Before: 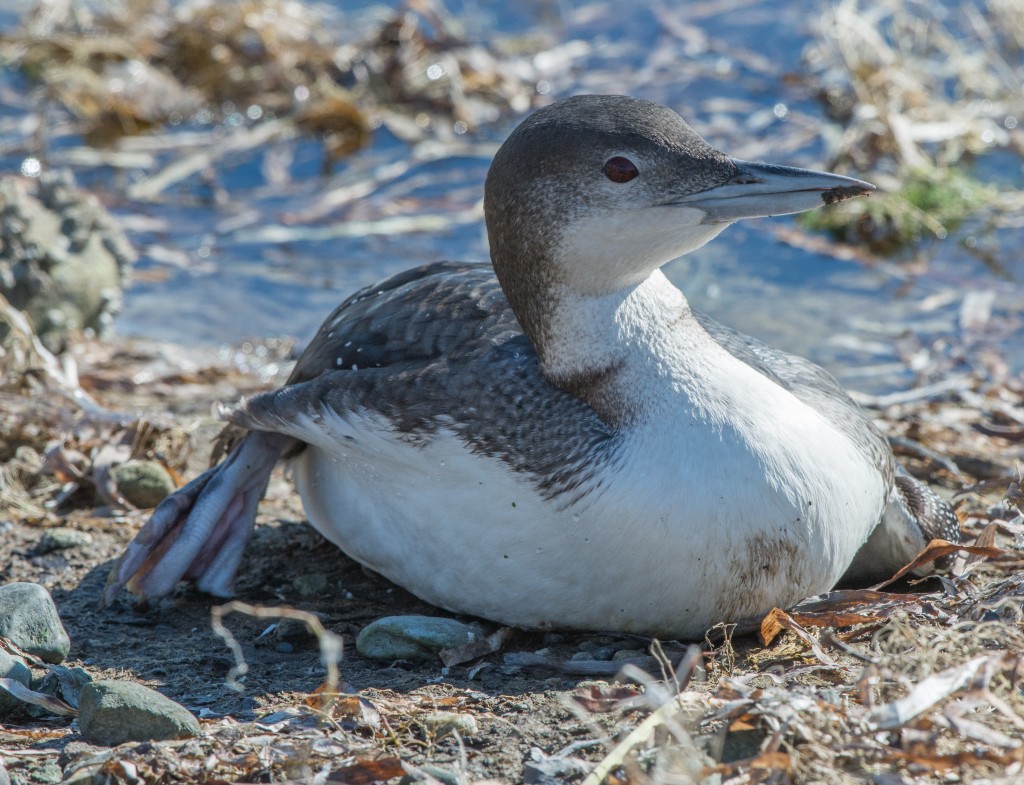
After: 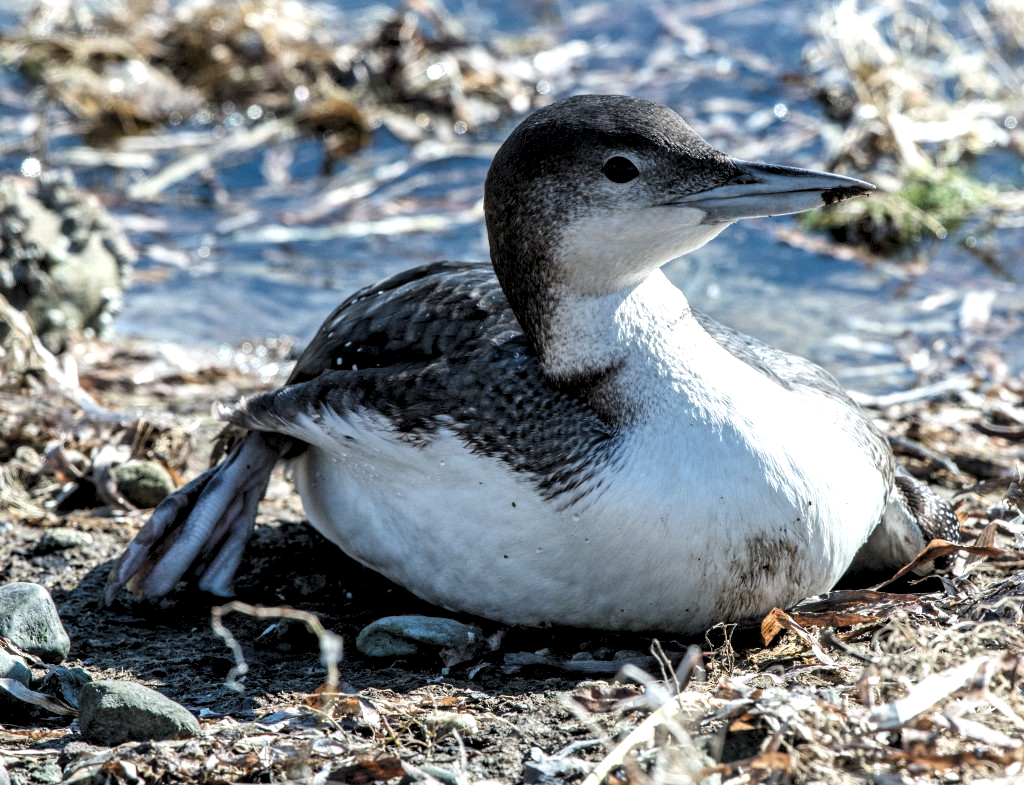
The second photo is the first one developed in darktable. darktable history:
filmic rgb: black relative exposure -6.48 EV, white relative exposure 2.42 EV, target white luminance 99.869%, hardness 5.3, latitude 0.437%, contrast 1.425, highlights saturation mix 2.57%
local contrast: highlights 101%, shadows 98%, detail 119%, midtone range 0.2
levels: levels [0.062, 0.494, 0.925]
